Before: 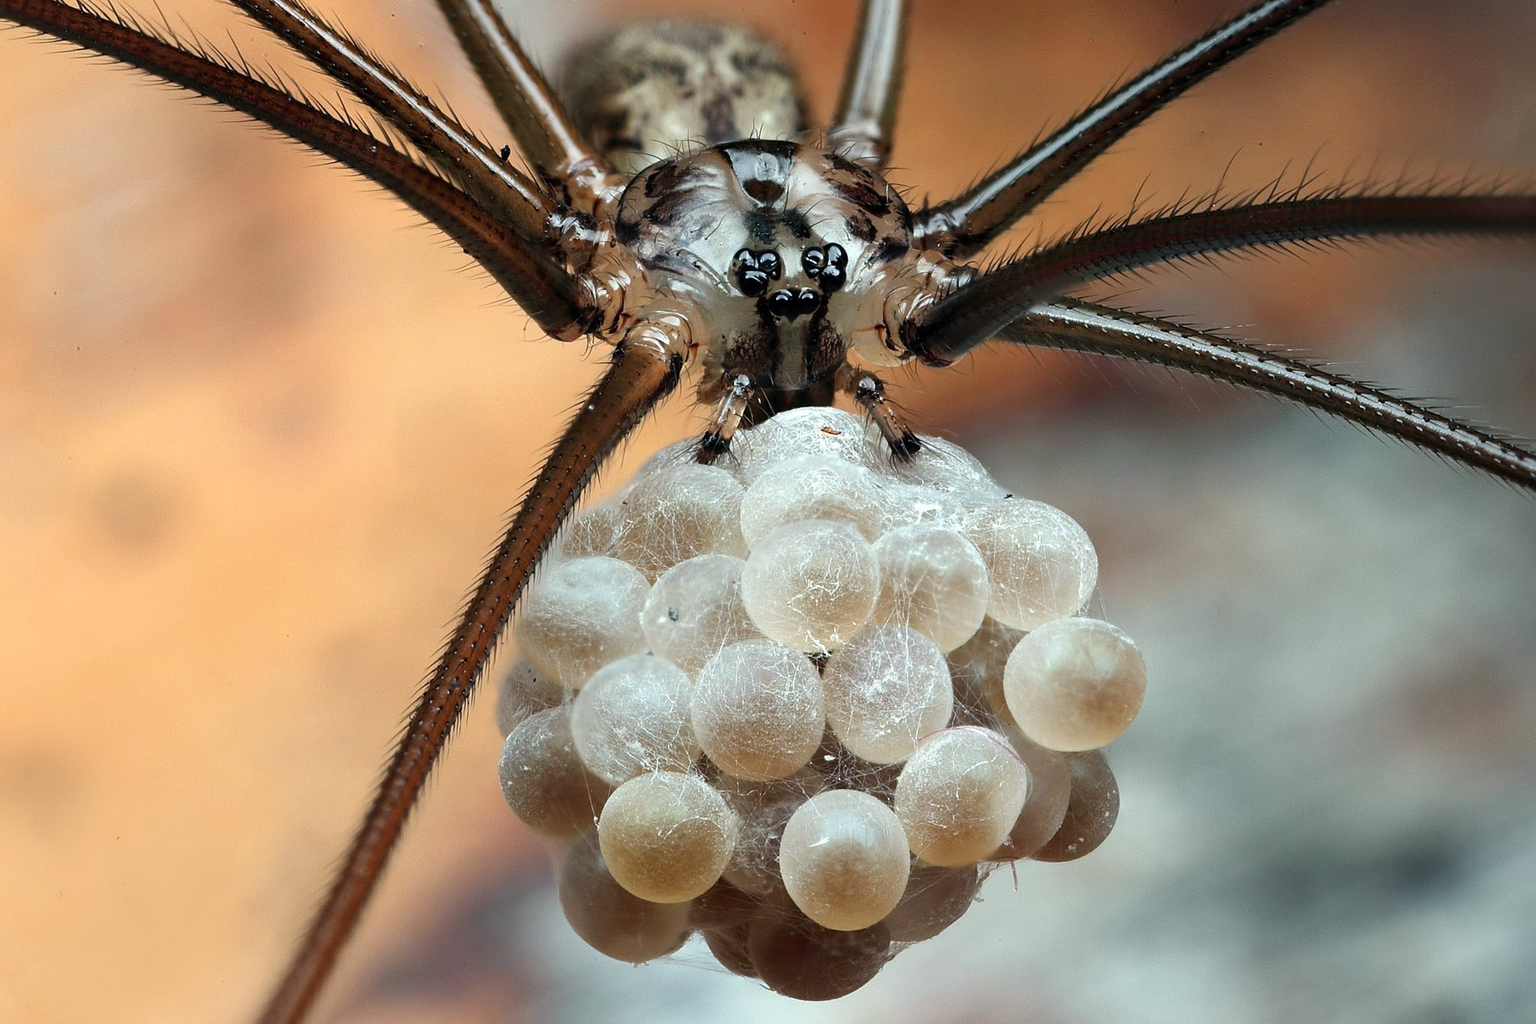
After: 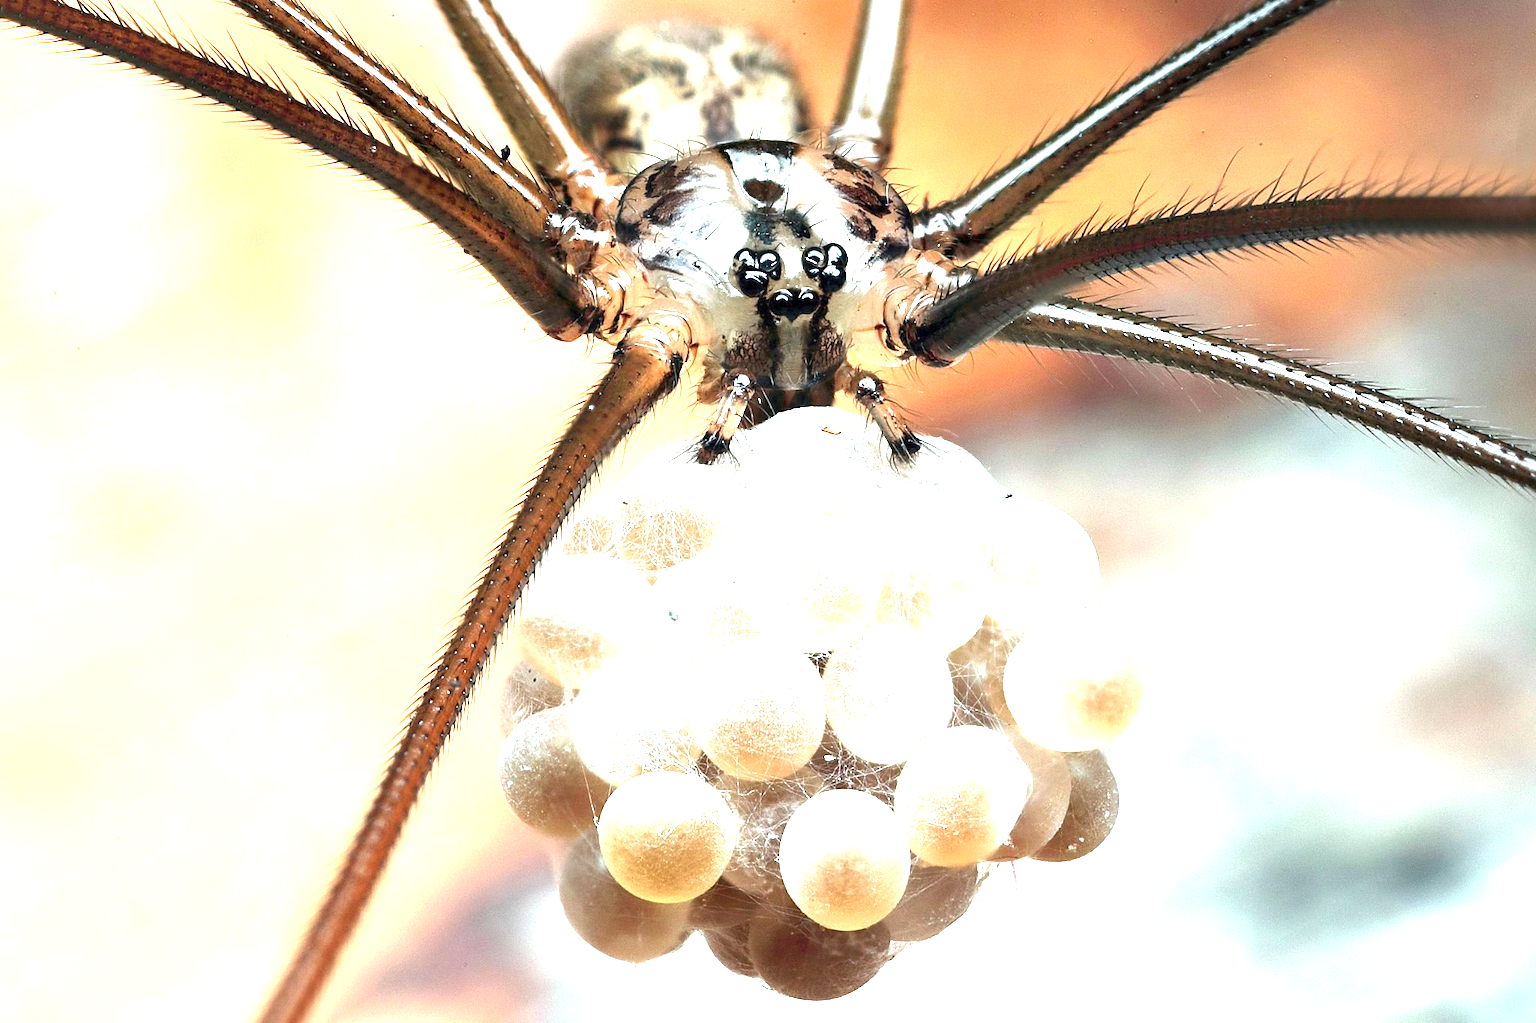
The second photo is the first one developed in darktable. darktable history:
exposure: exposure 2.005 EV, compensate highlight preservation false
